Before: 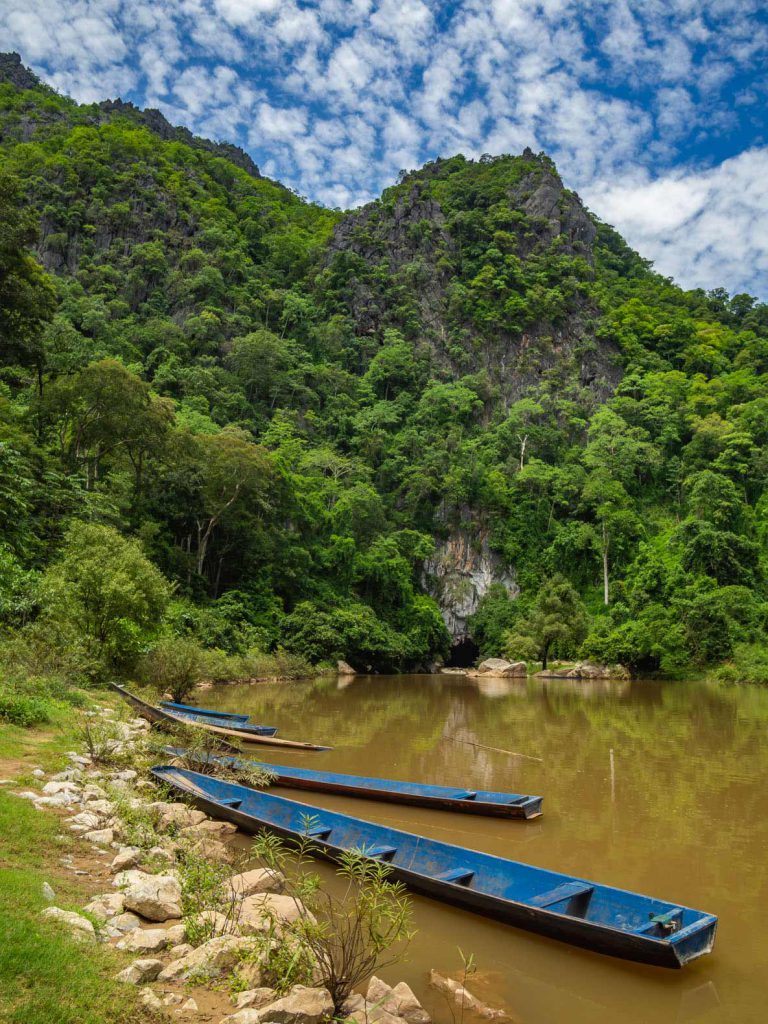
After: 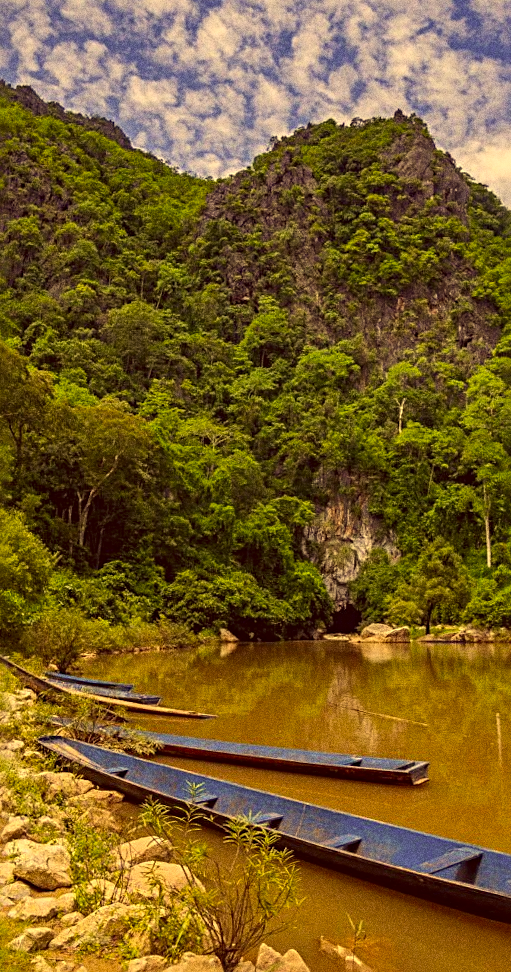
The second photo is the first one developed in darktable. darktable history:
rotate and perspective: rotation -1.32°, lens shift (horizontal) -0.031, crop left 0.015, crop right 0.985, crop top 0.047, crop bottom 0.982
color correction: highlights a* 10.12, highlights b* 39.04, shadows a* 14.62, shadows b* 3.37
crop and rotate: left 15.055%, right 18.278%
grain: coarseness 0.09 ISO, strength 40%
sharpen: radius 3.119
